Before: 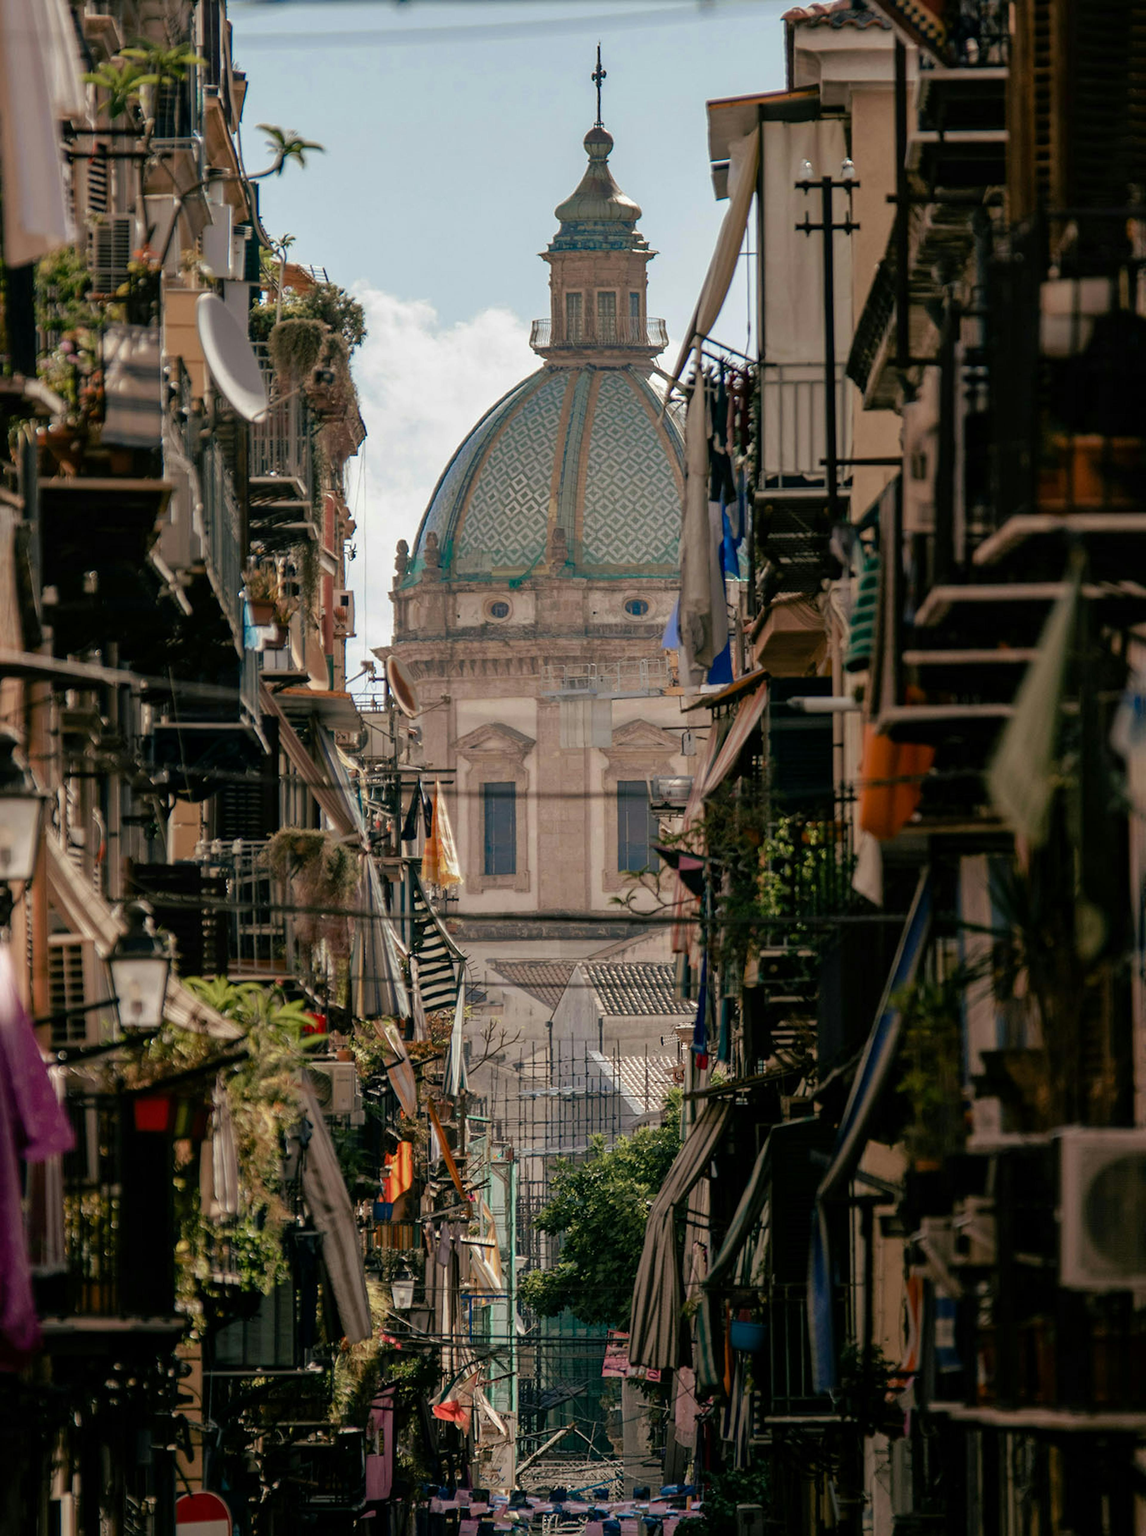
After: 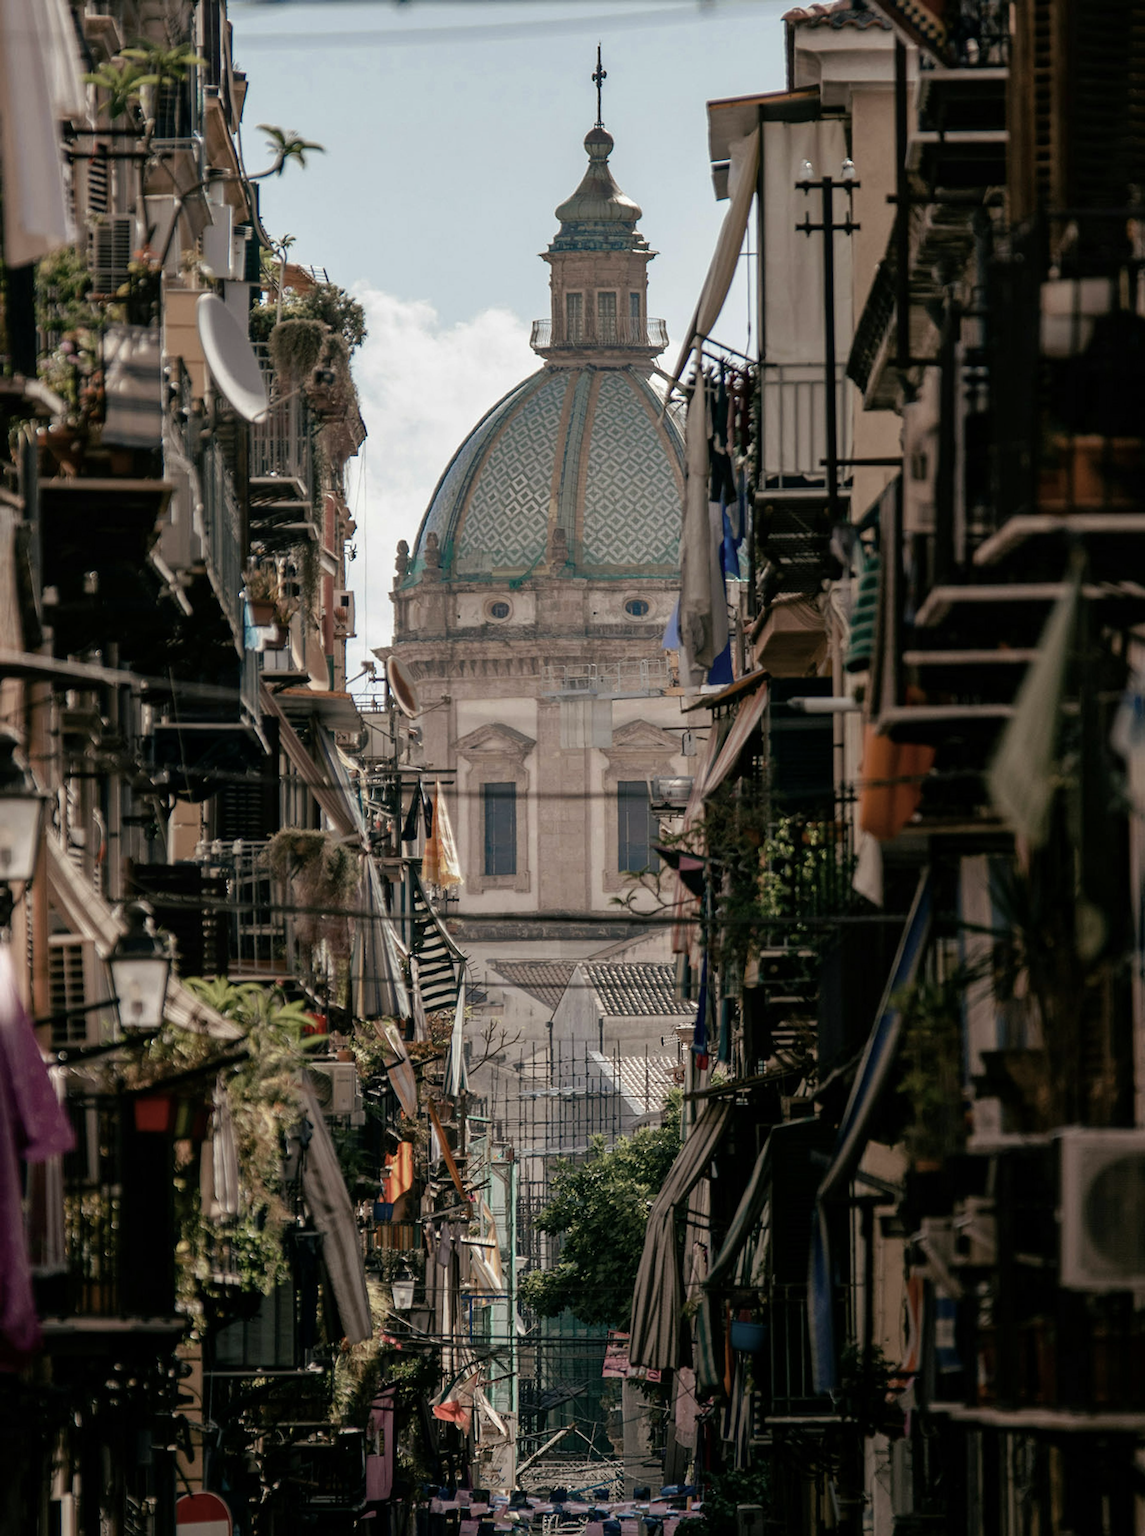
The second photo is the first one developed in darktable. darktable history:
contrast brightness saturation: contrast 0.098, saturation -0.303
